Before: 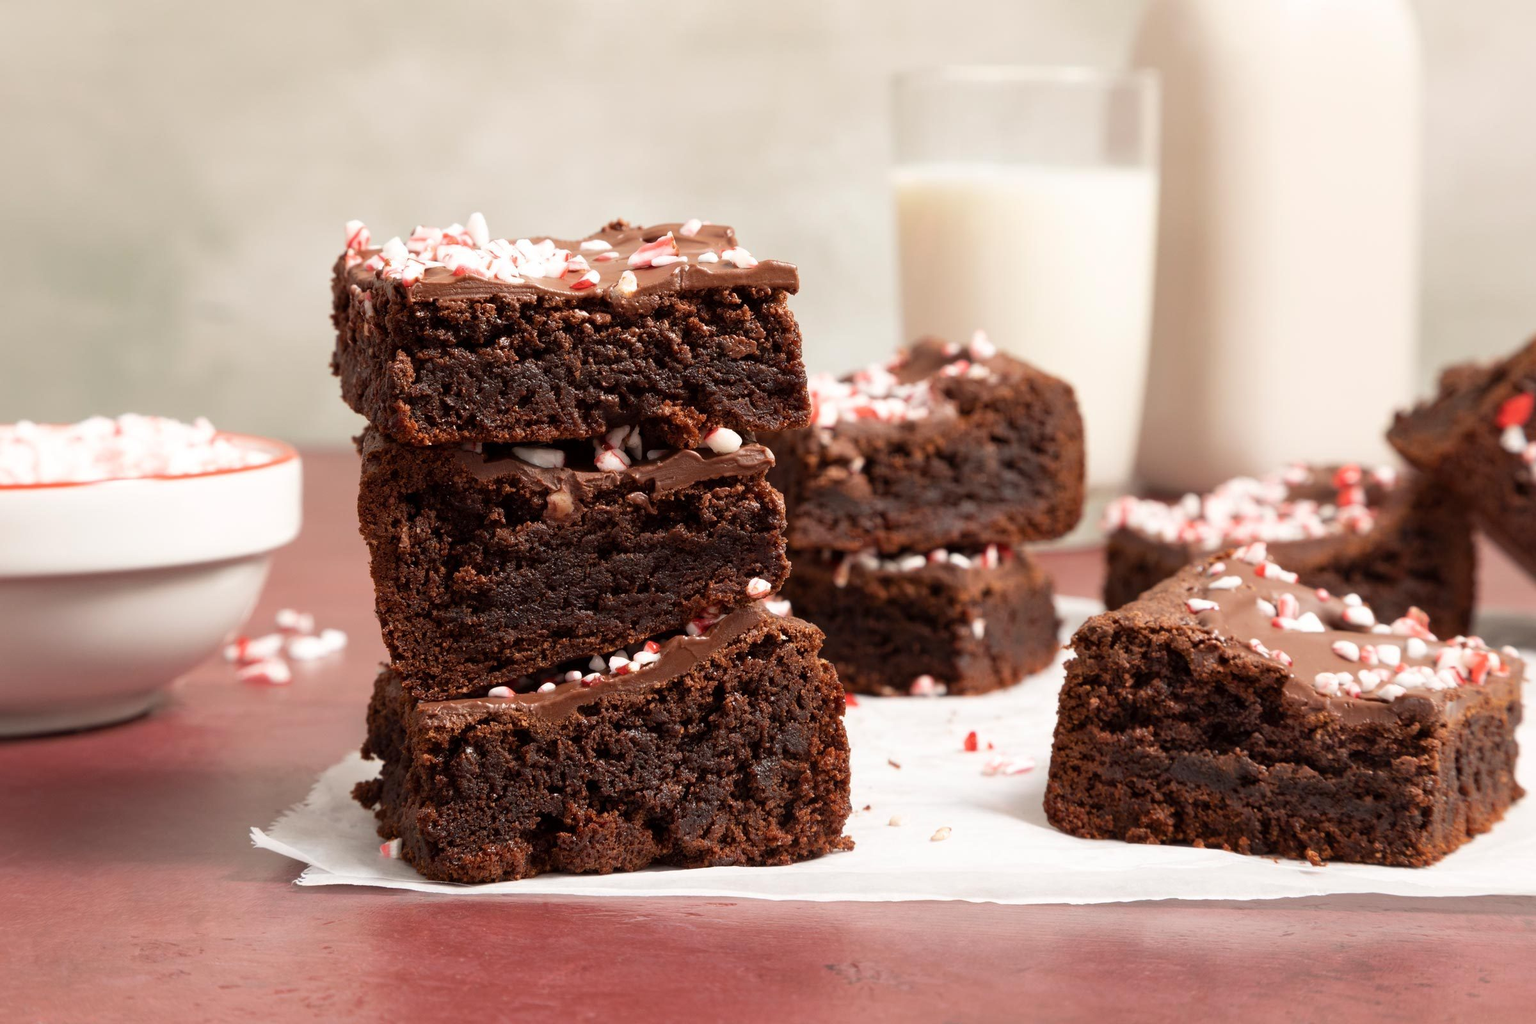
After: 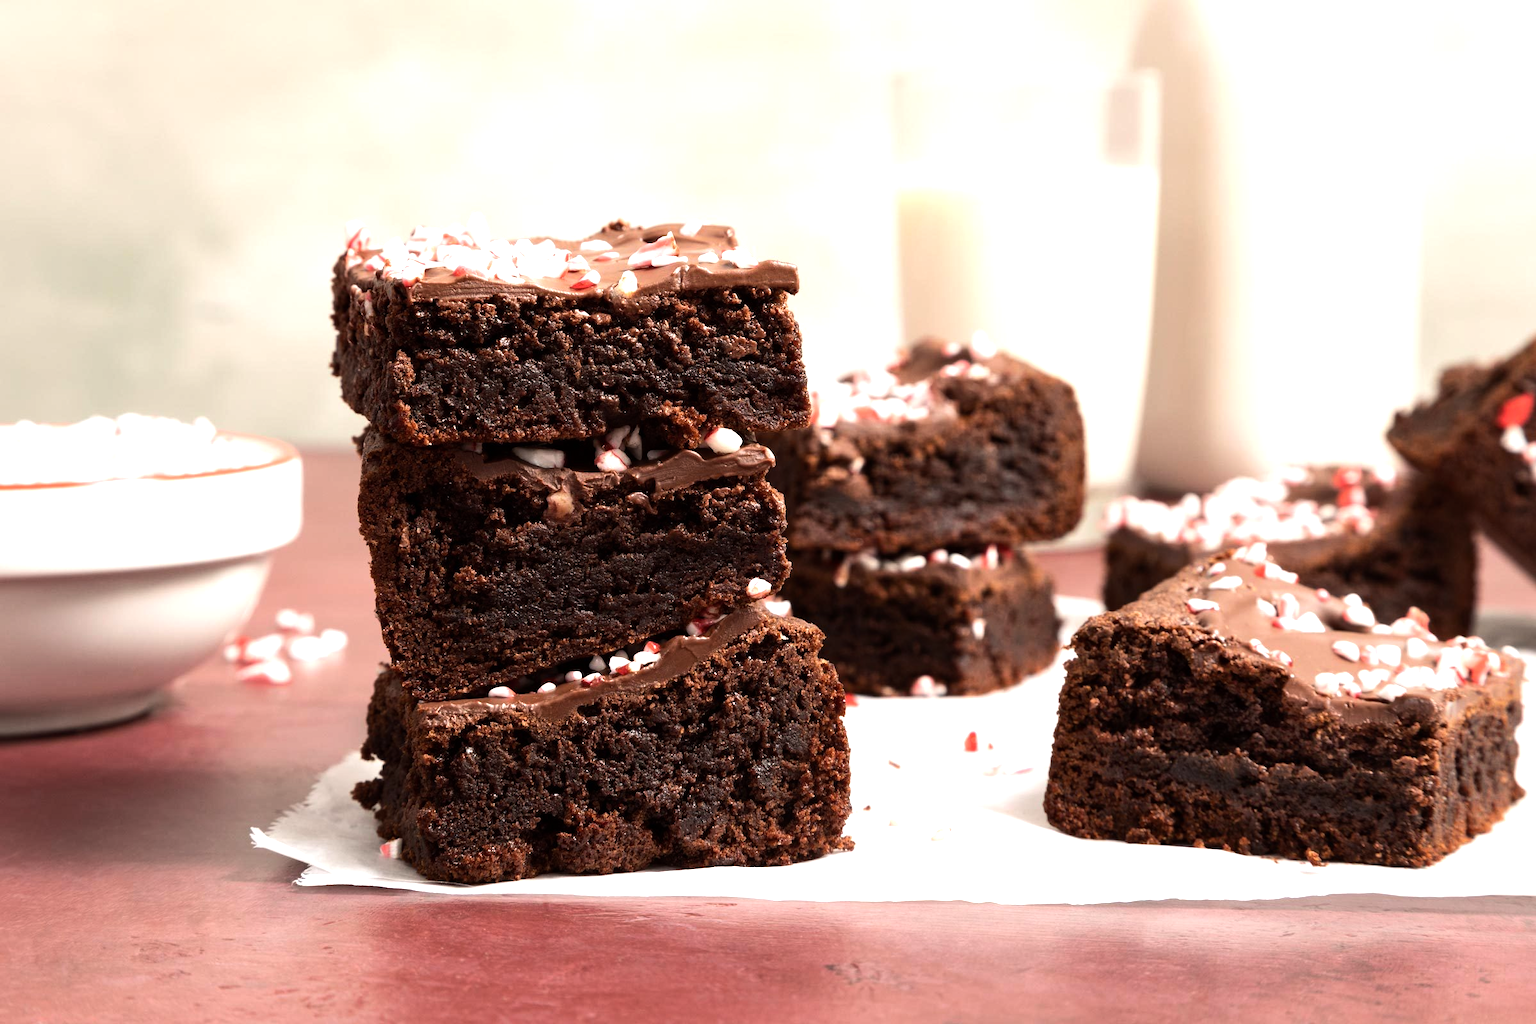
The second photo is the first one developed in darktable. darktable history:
tone equalizer: -8 EV -0.773 EV, -7 EV -0.705 EV, -6 EV -0.6 EV, -5 EV -0.372 EV, -3 EV 0.403 EV, -2 EV 0.6 EV, -1 EV 0.701 EV, +0 EV 0.75 EV, edges refinement/feathering 500, mask exposure compensation -1.57 EV, preserve details no
